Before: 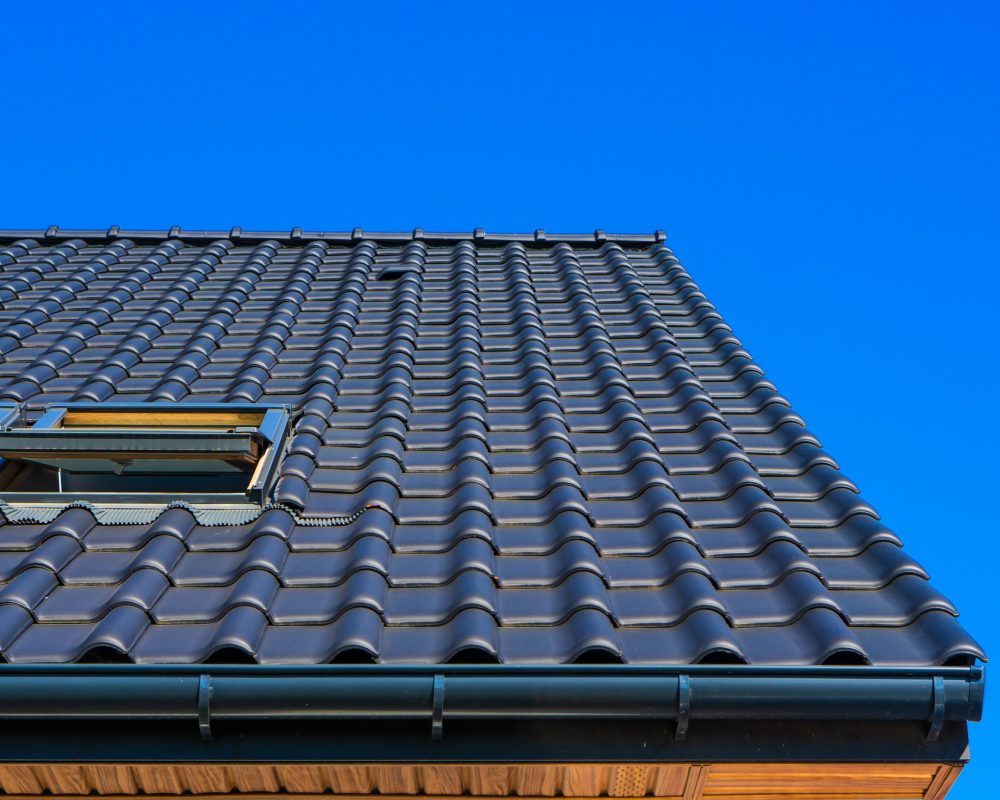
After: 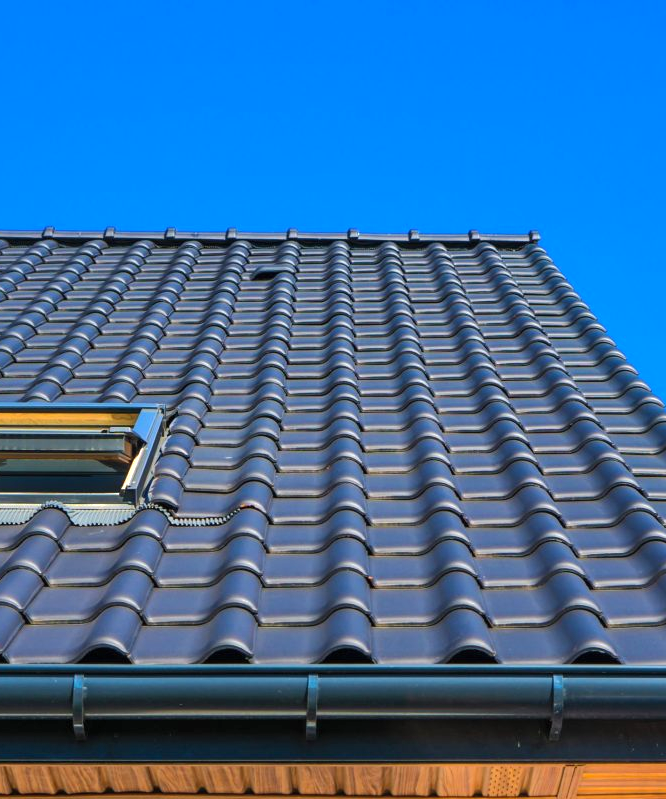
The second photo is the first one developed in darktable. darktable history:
crop and rotate: left 12.648%, right 20.685%
bloom: size 3%, threshold 100%, strength 0%
exposure: black level correction 0, exposure 0.5 EV, compensate highlight preservation false
shadows and highlights: shadows 30
